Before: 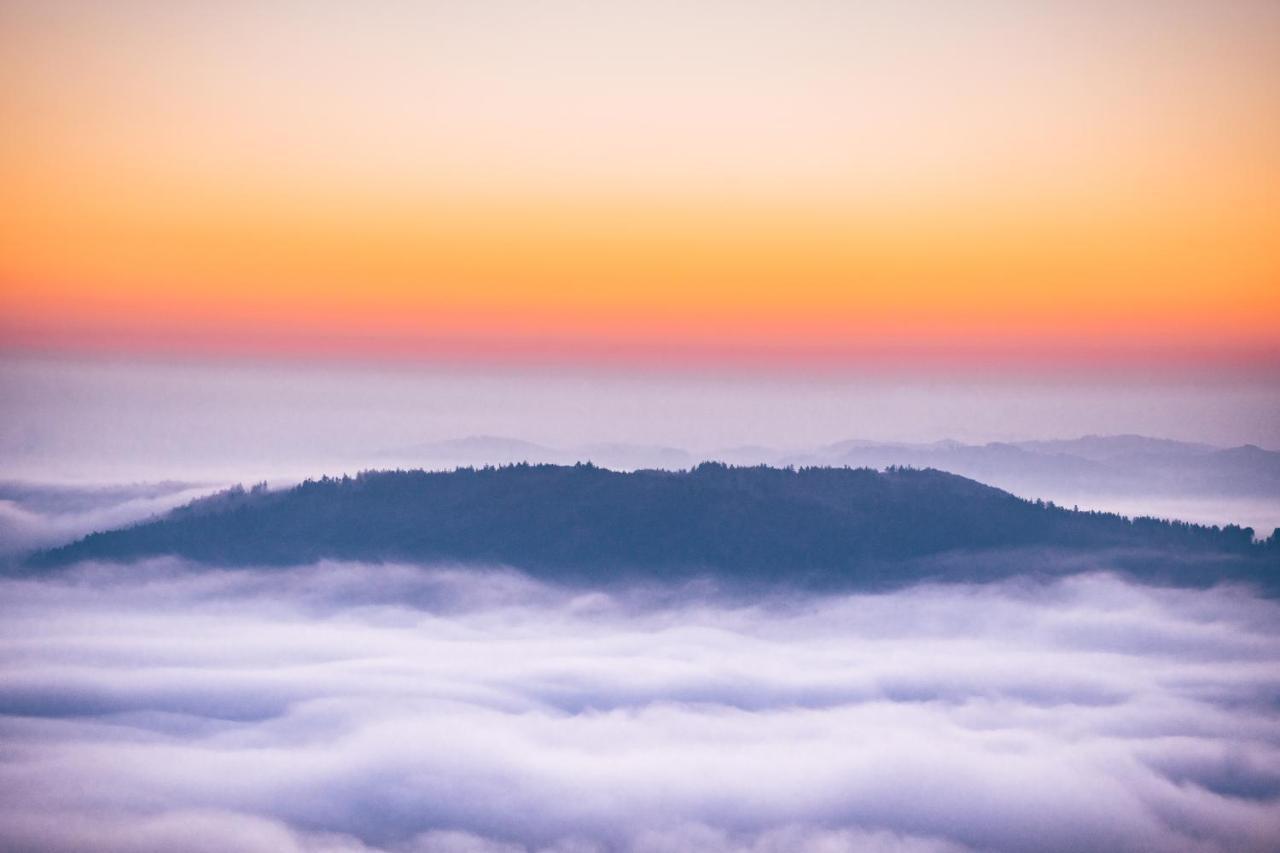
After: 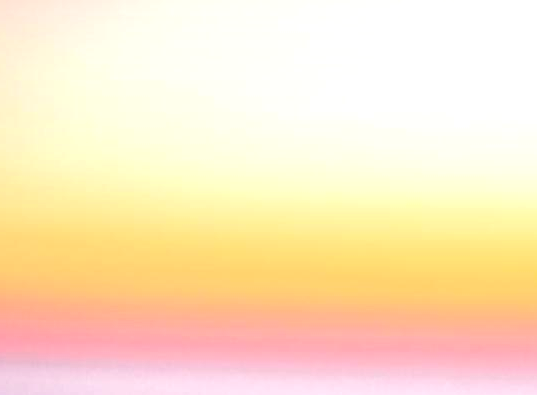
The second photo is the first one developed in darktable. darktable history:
color balance rgb: shadows lift › hue 87.51°, highlights gain › chroma 1.62%, highlights gain › hue 55.1°, global offset › chroma 0.06%, global offset › hue 253.66°, linear chroma grading › global chroma 0.5%
exposure: black level correction 0, exposure 0.7 EV, compensate exposure bias true, compensate highlight preservation false
crop and rotate: left 10.817%, top 0.062%, right 47.194%, bottom 53.626%
